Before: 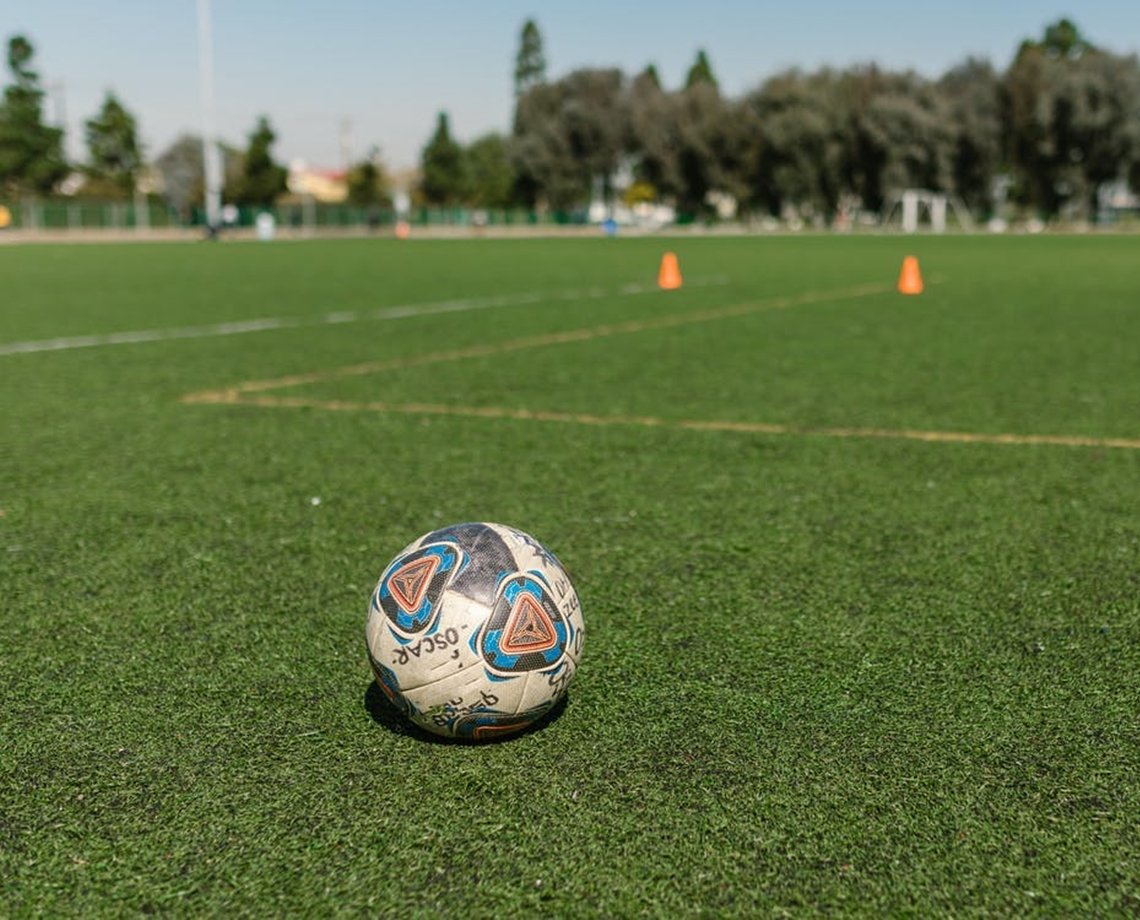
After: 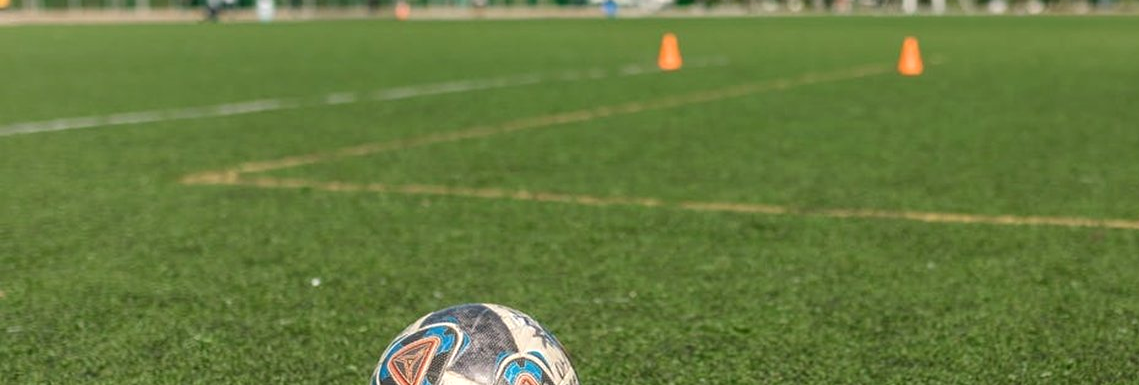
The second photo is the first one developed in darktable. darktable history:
exposure: exposure 0.2 EV, compensate highlight preservation false
crop and rotate: top 23.84%, bottom 34.294%
